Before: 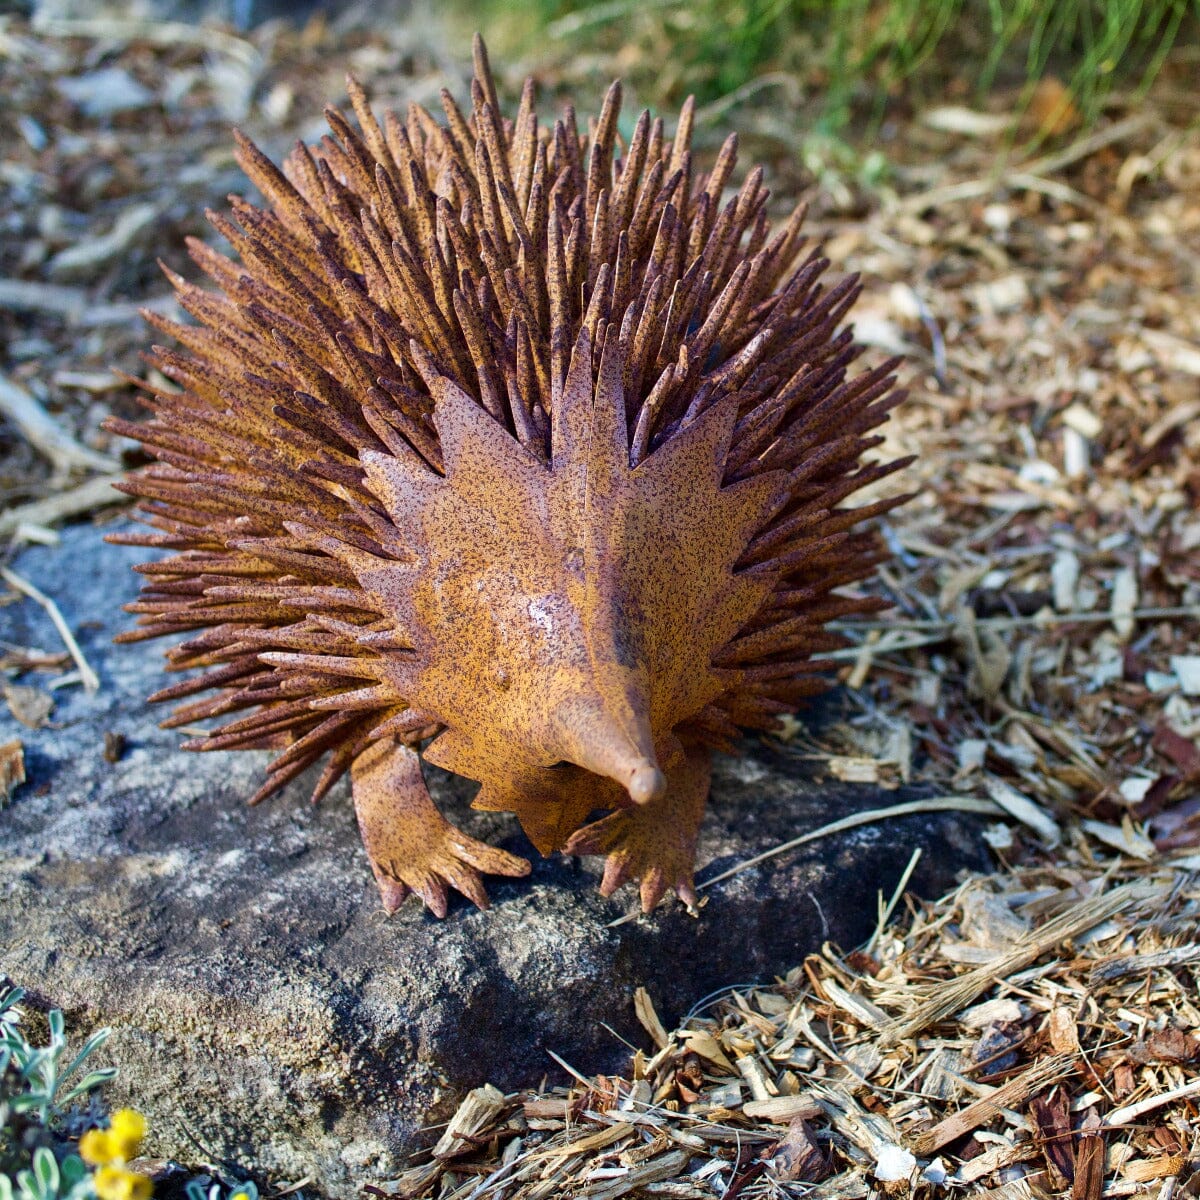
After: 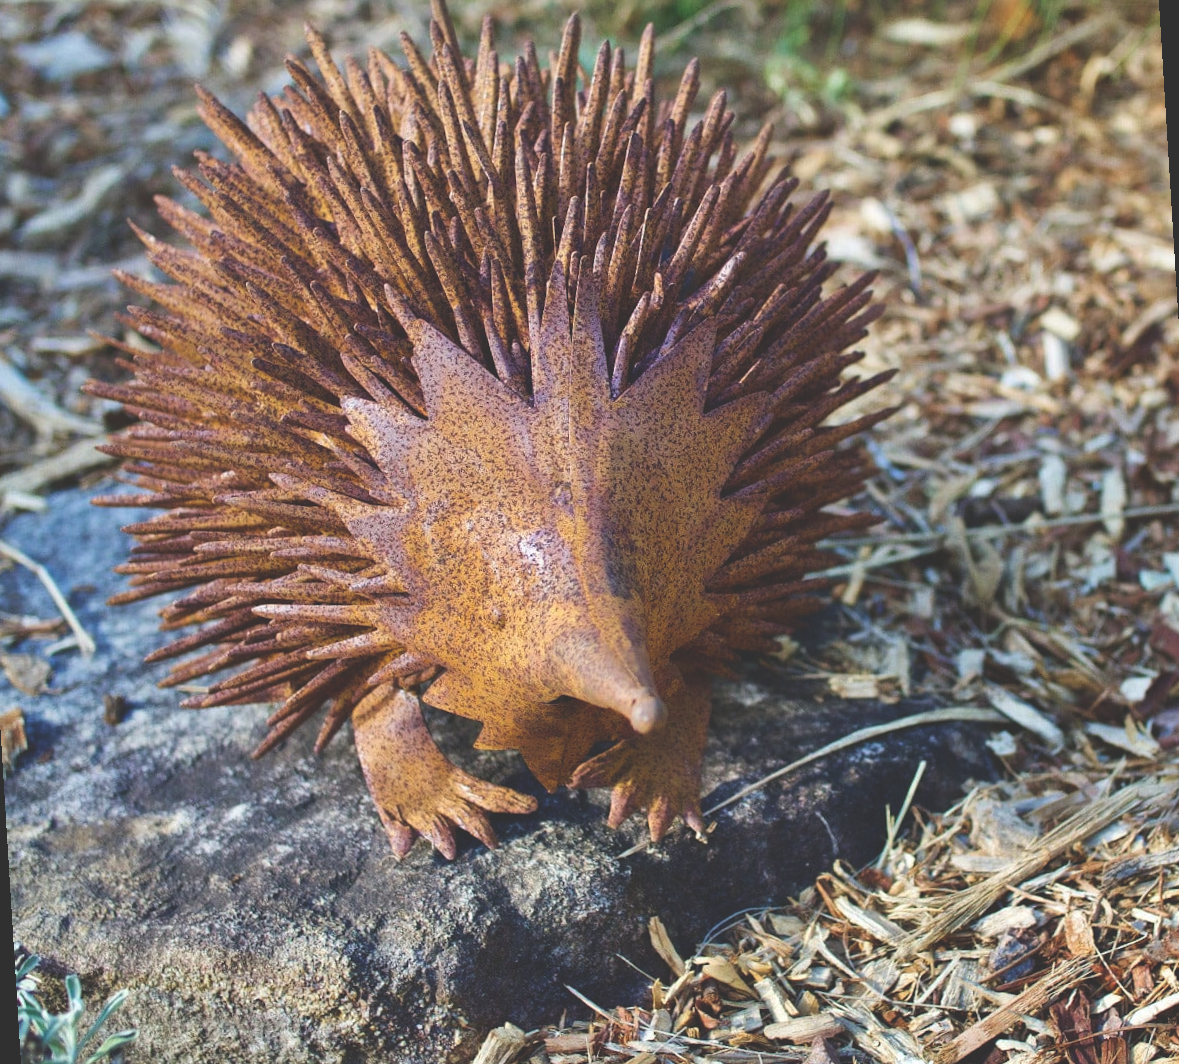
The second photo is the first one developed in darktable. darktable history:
exposure: black level correction -0.03, compensate highlight preservation false
rotate and perspective: rotation -3.52°, crop left 0.036, crop right 0.964, crop top 0.081, crop bottom 0.919
